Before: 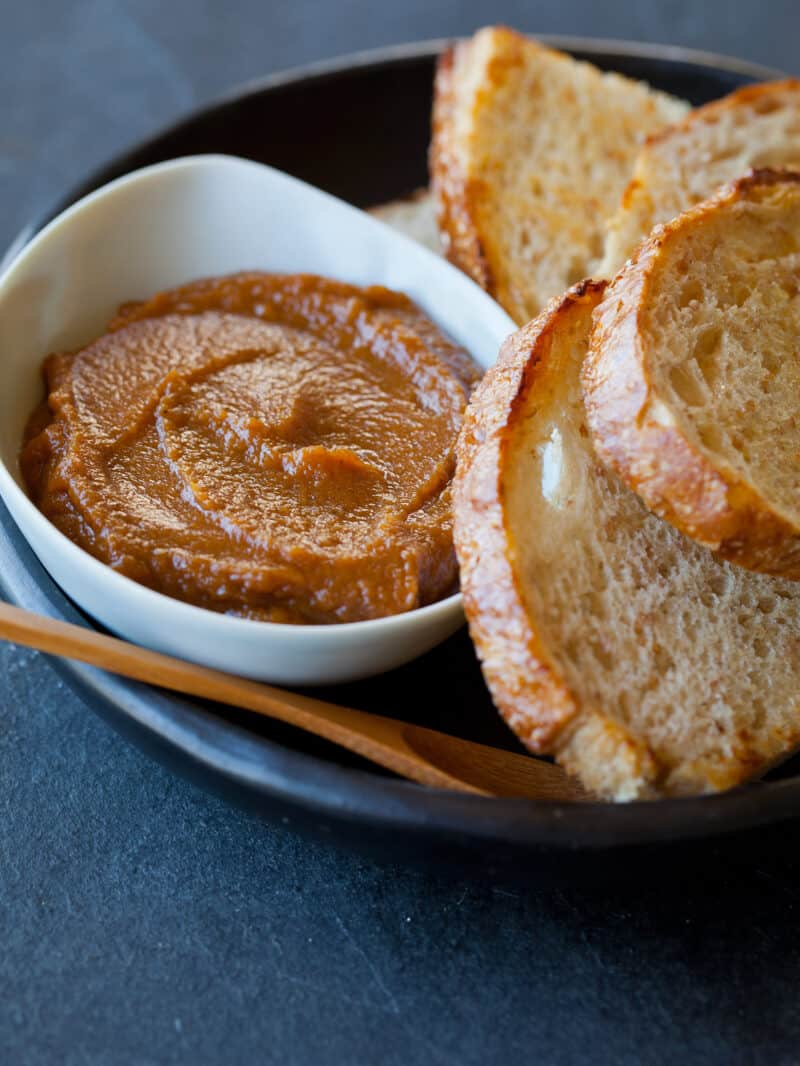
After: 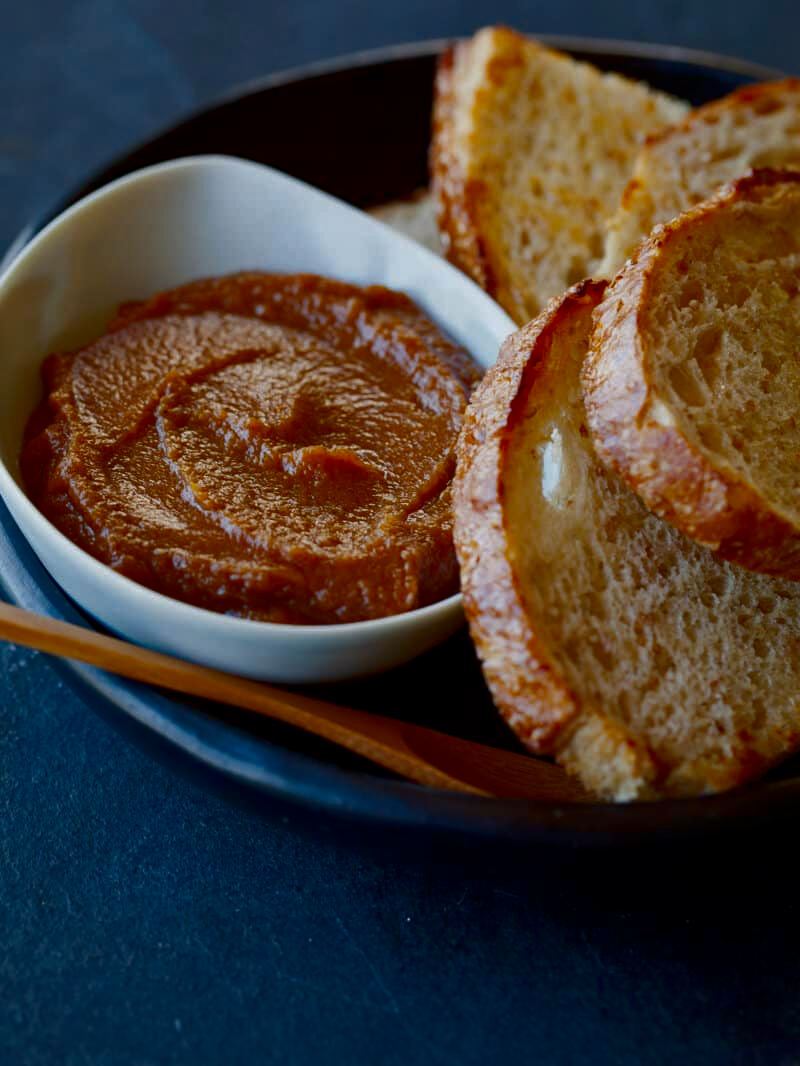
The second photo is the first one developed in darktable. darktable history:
tone equalizer: -8 EV 0.234 EV, -7 EV 0.404 EV, -6 EV 0.438 EV, -5 EV 0.26 EV, -3 EV -0.26 EV, -2 EV -0.413 EV, -1 EV -0.413 EV, +0 EV -0.258 EV, edges refinement/feathering 500, mask exposure compensation -1.57 EV, preserve details no
haze removal: compatibility mode true, adaptive false
contrast brightness saturation: contrast 0.192, brightness -0.231, saturation 0.108
